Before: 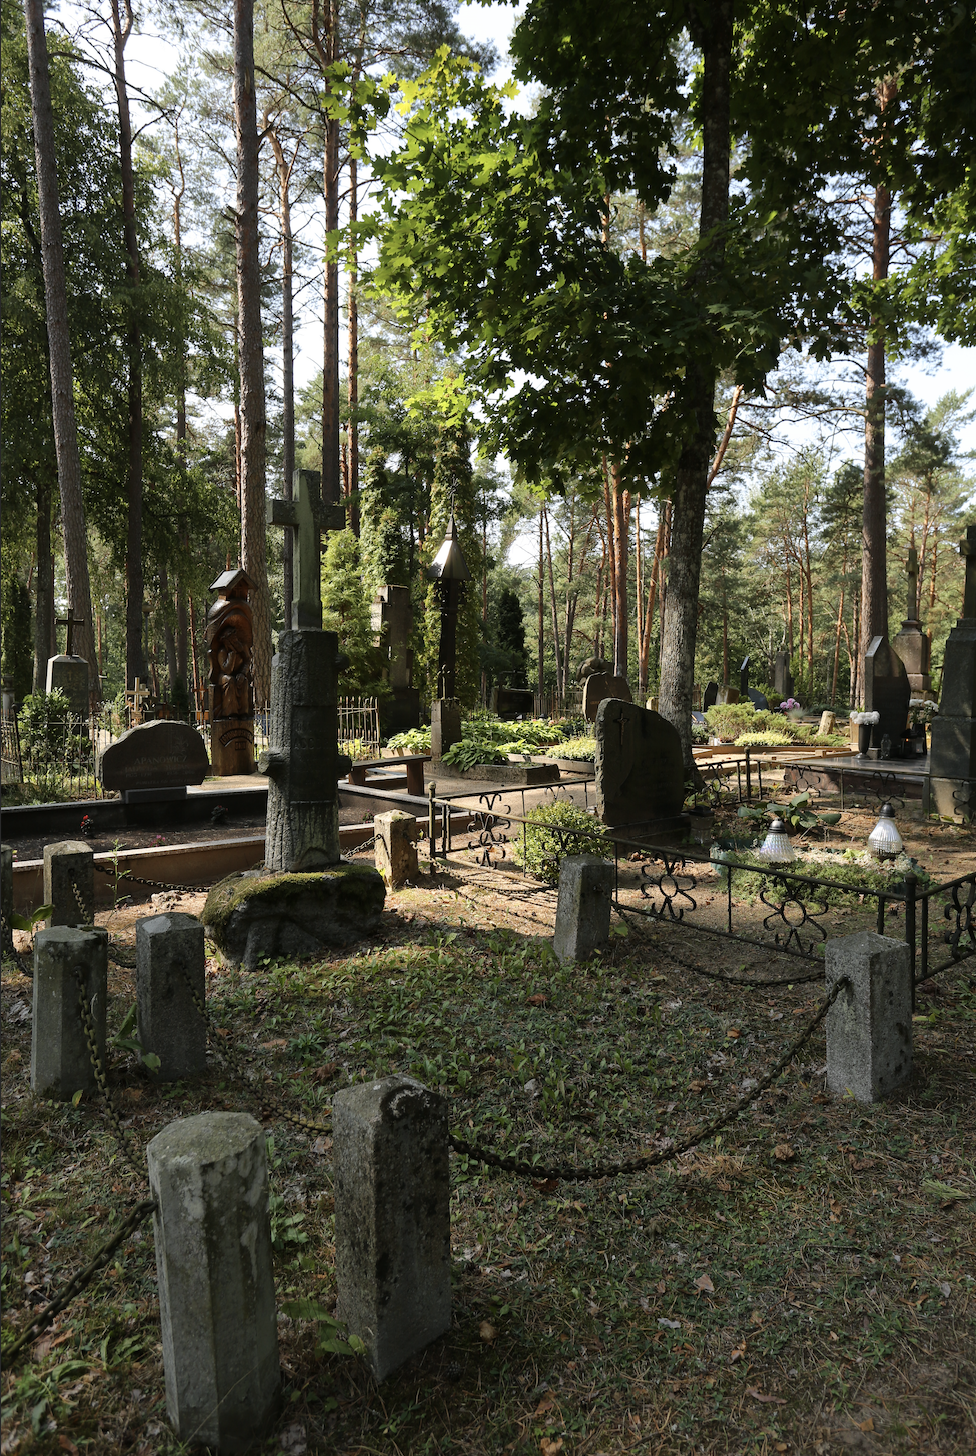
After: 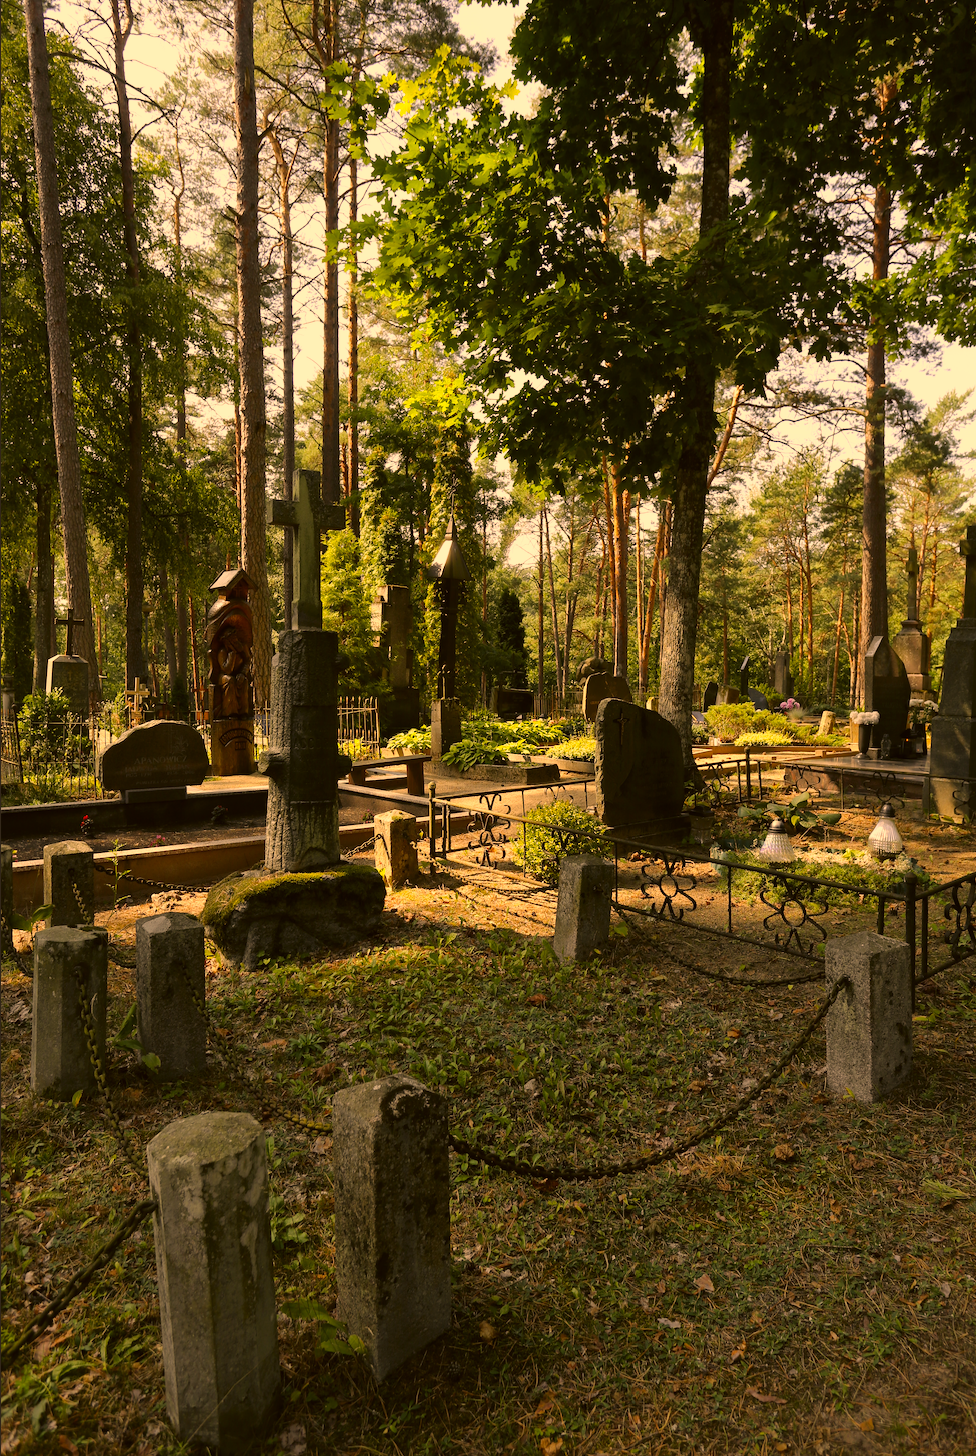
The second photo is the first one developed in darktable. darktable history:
color correction: highlights a* 17.92, highlights b* 35.86, shadows a* 1.46, shadows b* 6.22, saturation 1.05
